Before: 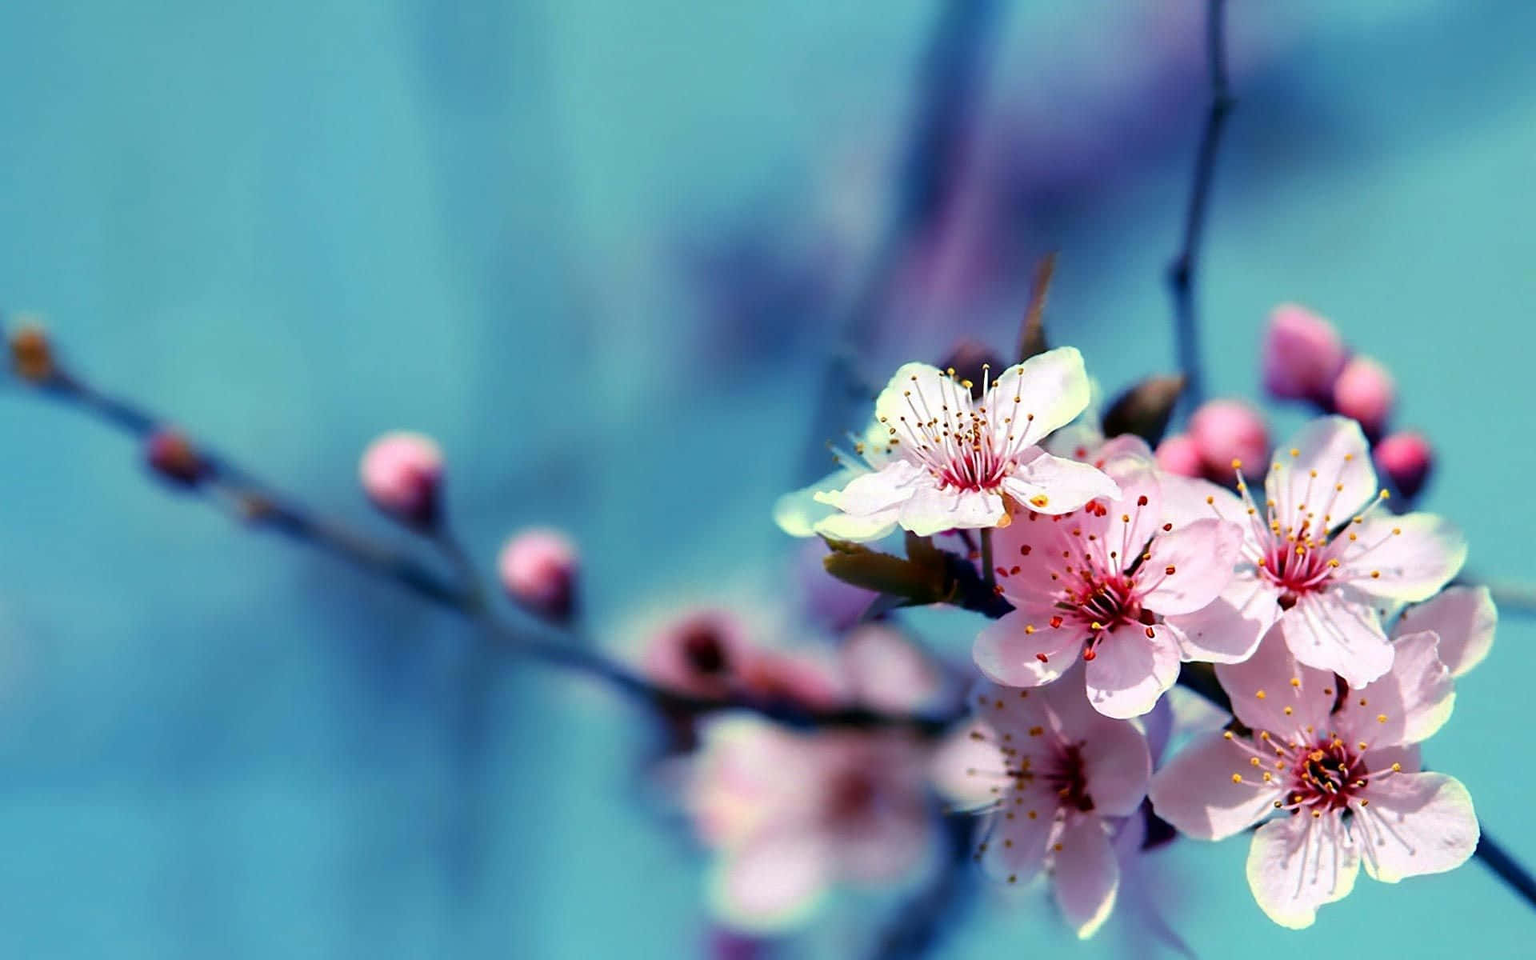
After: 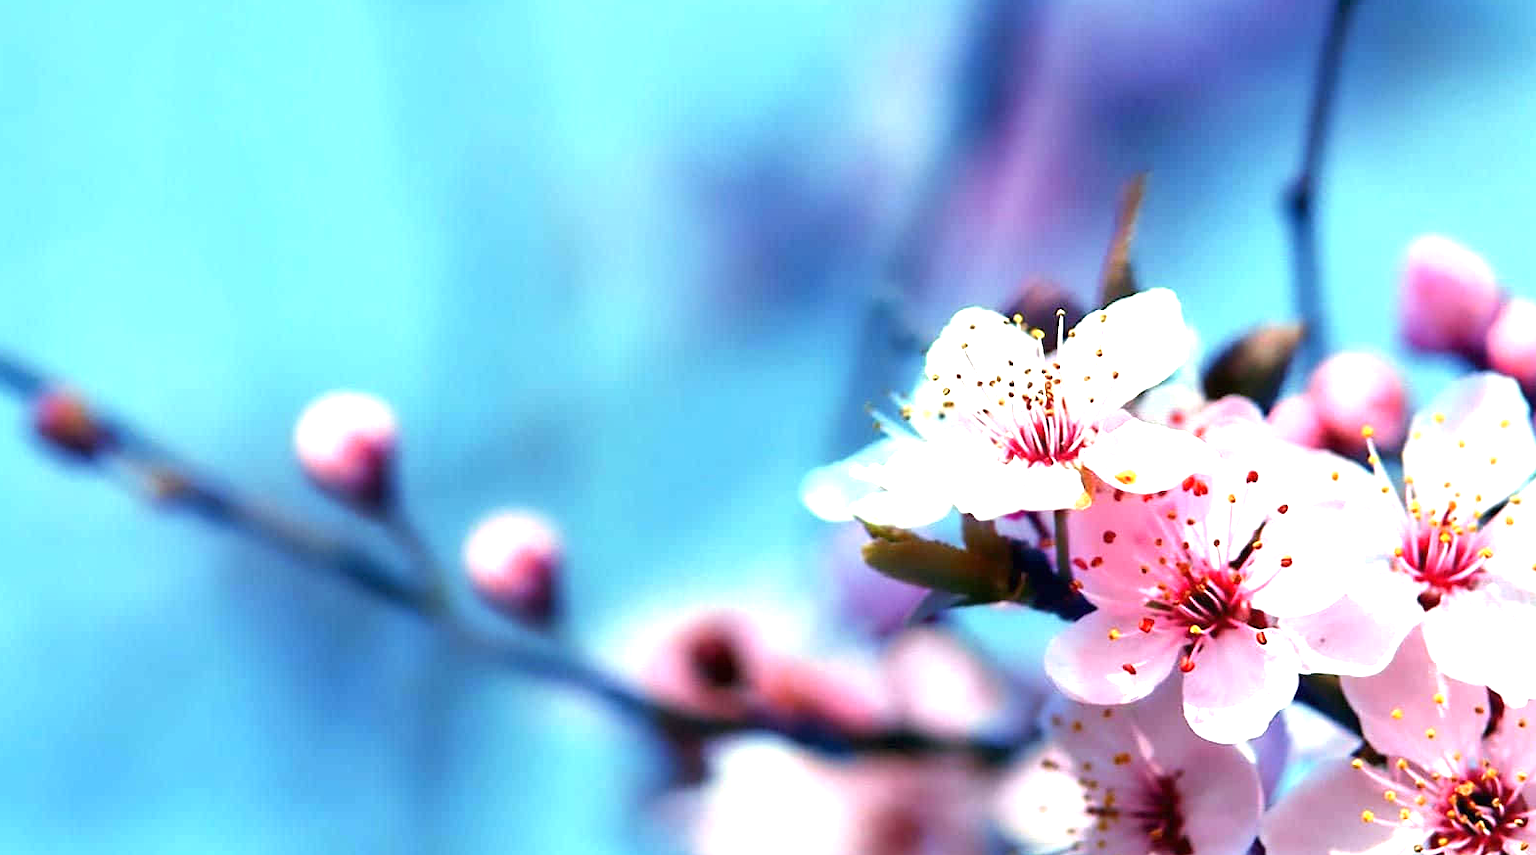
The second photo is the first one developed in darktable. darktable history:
exposure: black level correction 0, exposure 1.2 EV, compensate highlight preservation false
crop: left 7.785%, top 11.638%, right 10.479%, bottom 15.476%
